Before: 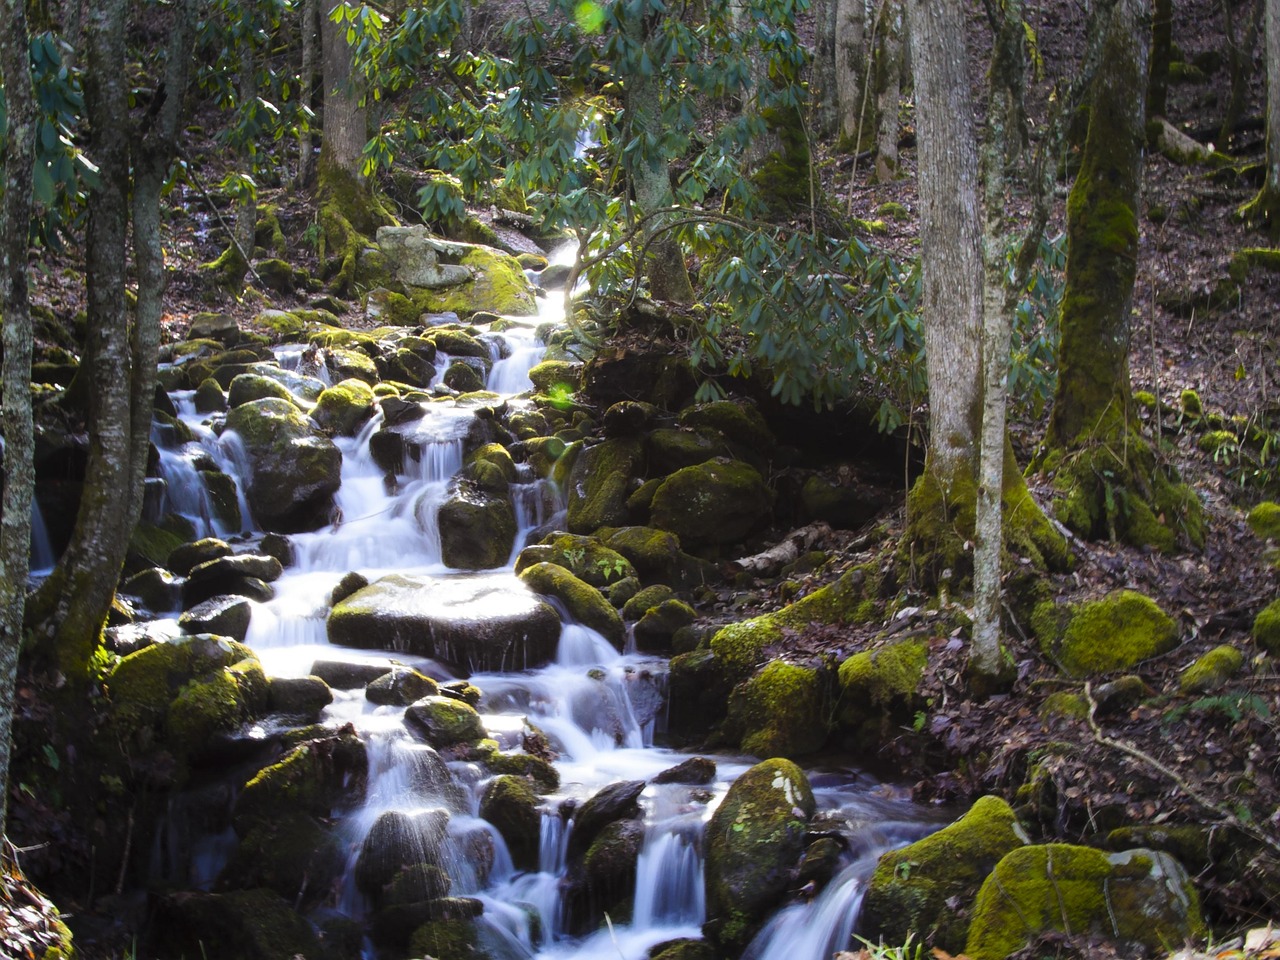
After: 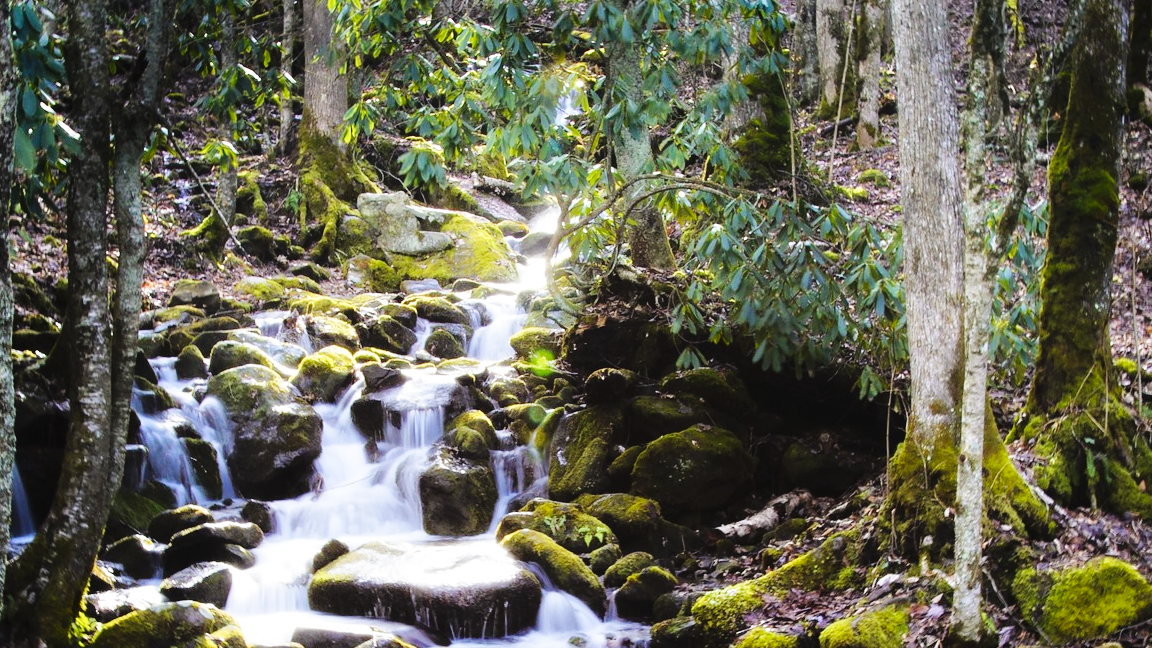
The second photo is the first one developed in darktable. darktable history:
crop: left 1.509%, top 3.452%, right 7.696%, bottom 28.452%
tone equalizer: -8 EV 0.001 EV, -7 EV -0.004 EV, -6 EV 0.009 EV, -5 EV 0.032 EV, -4 EV 0.276 EV, -3 EV 0.644 EV, -2 EV 0.584 EV, -1 EV 0.187 EV, +0 EV 0.024 EV
shadows and highlights: radius 337.17, shadows 29.01, soften with gaussian
base curve: curves: ch0 [(0, 0) (0.032, 0.025) (0.121, 0.166) (0.206, 0.329) (0.605, 0.79) (1, 1)], preserve colors none
contrast brightness saturation: saturation -0.05
